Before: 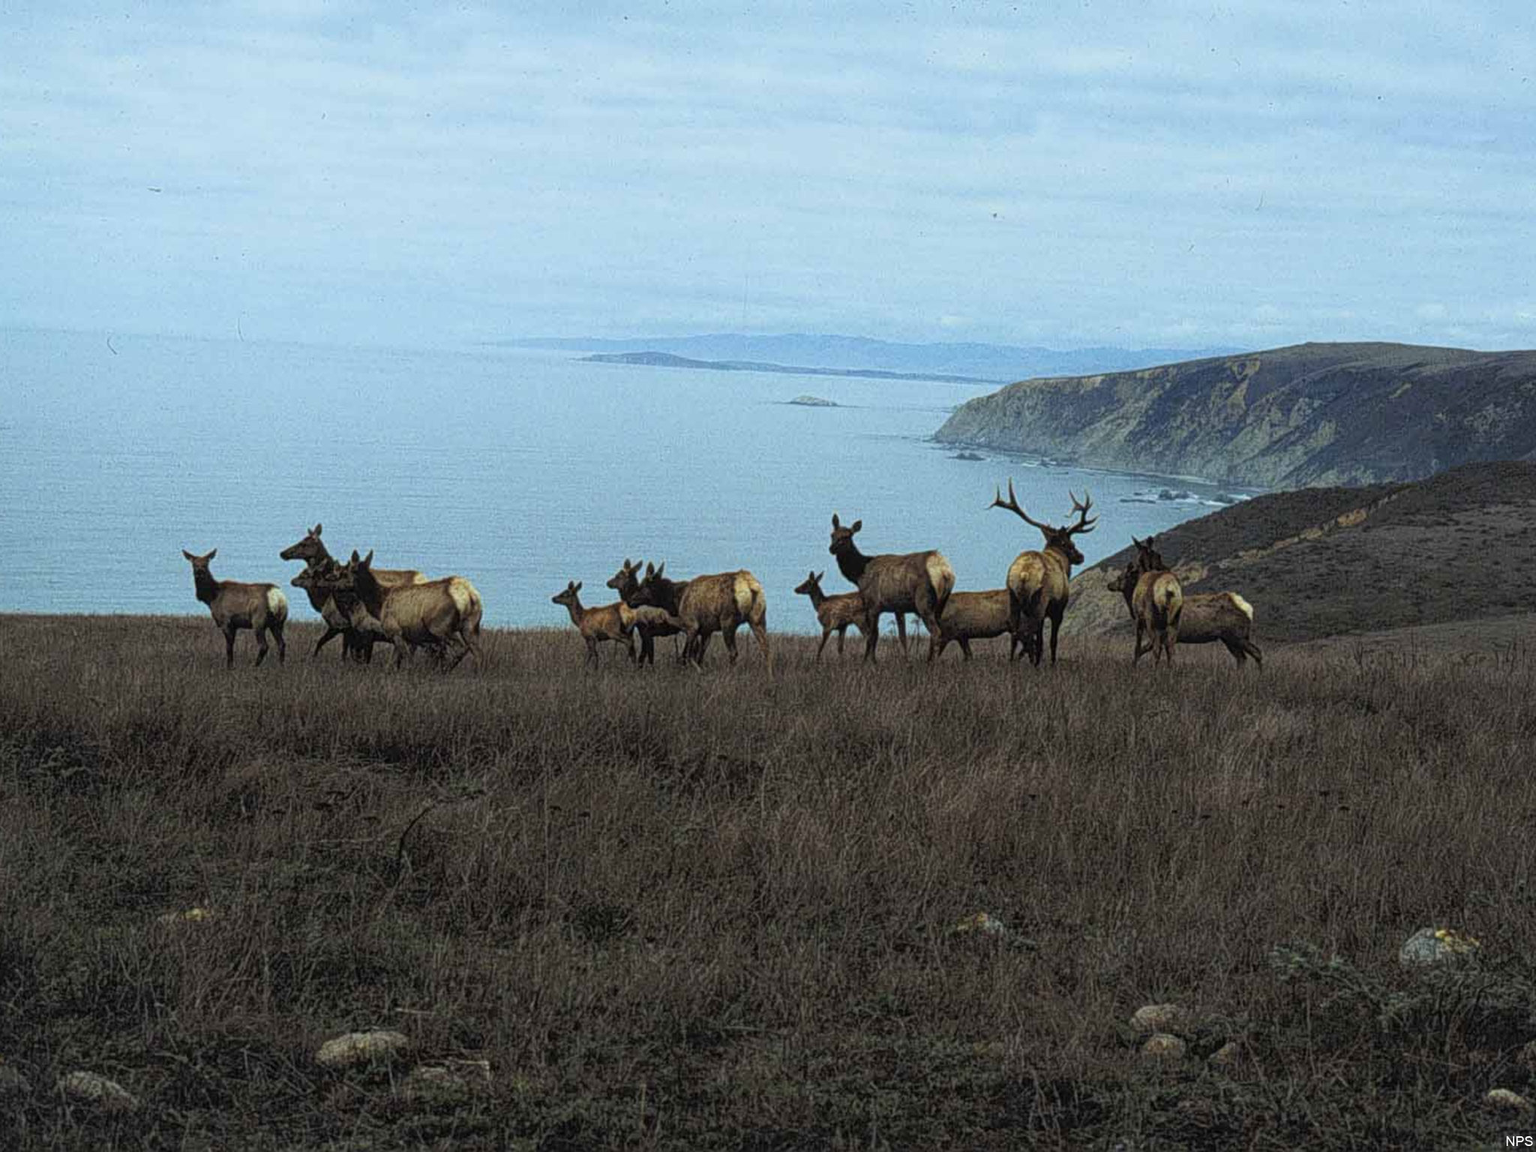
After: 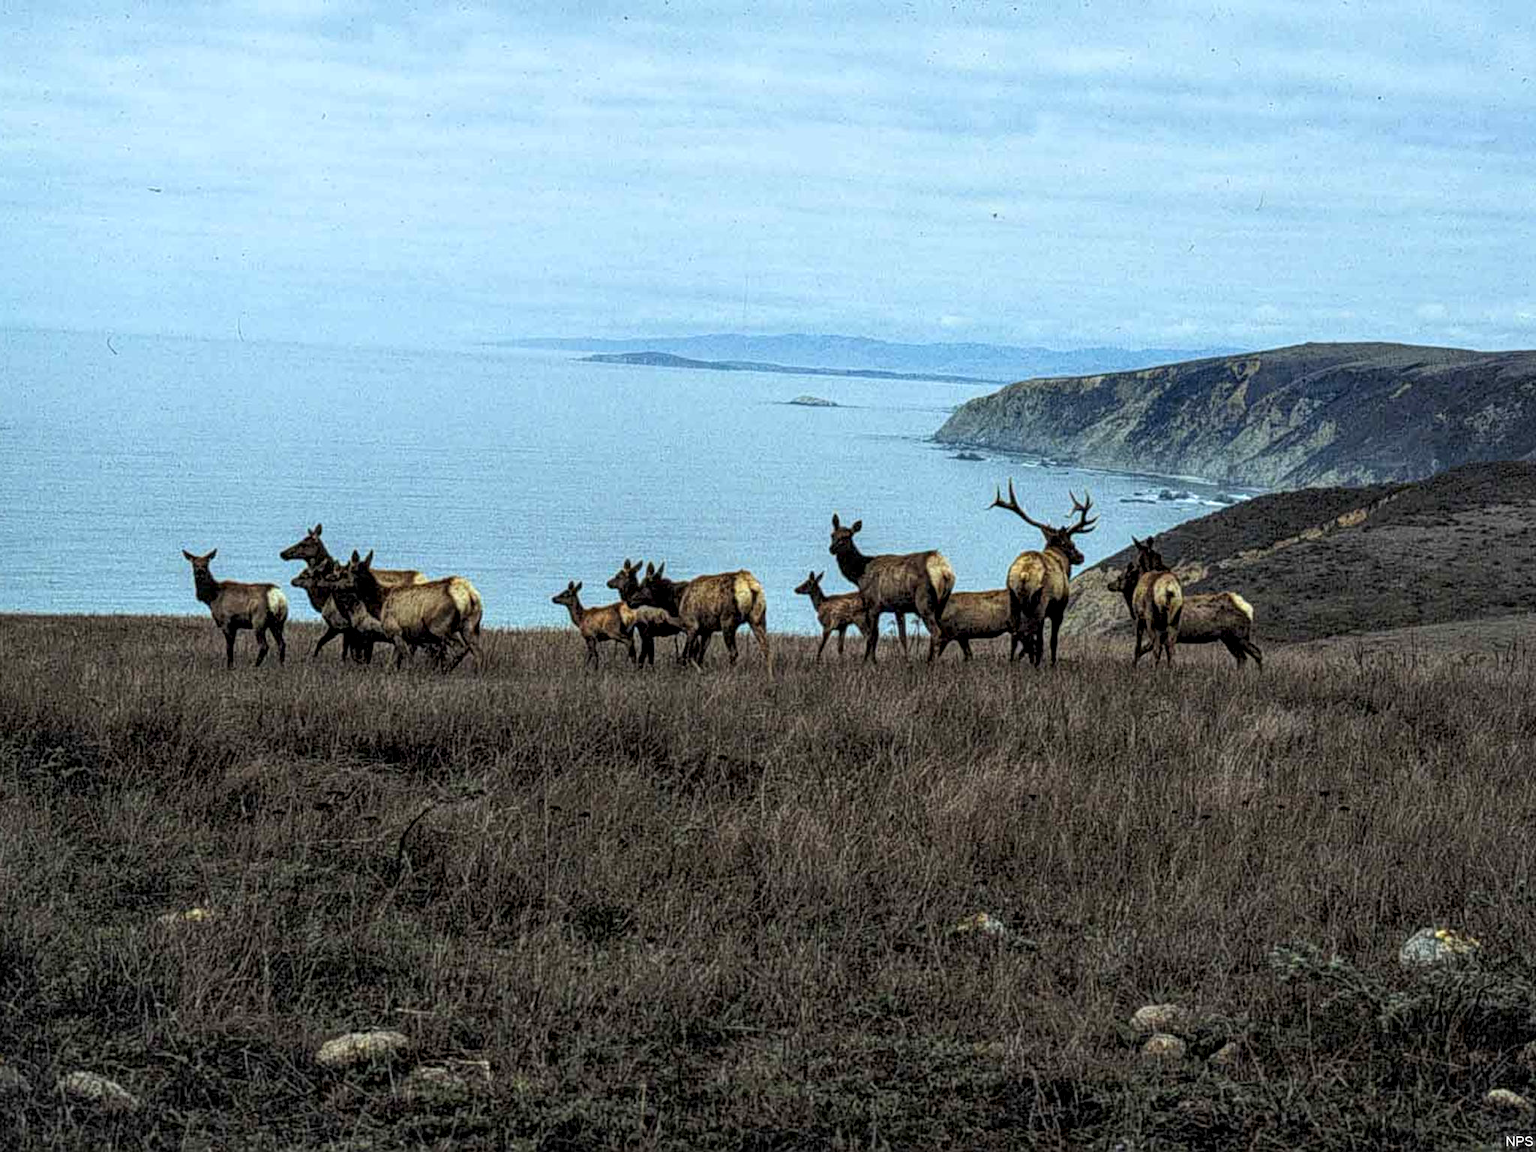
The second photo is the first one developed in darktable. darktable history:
contrast brightness saturation: contrast 0.074, brightness 0.082, saturation 0.182
local contrast: highlights 20%, shadows 72%, detail 170%
